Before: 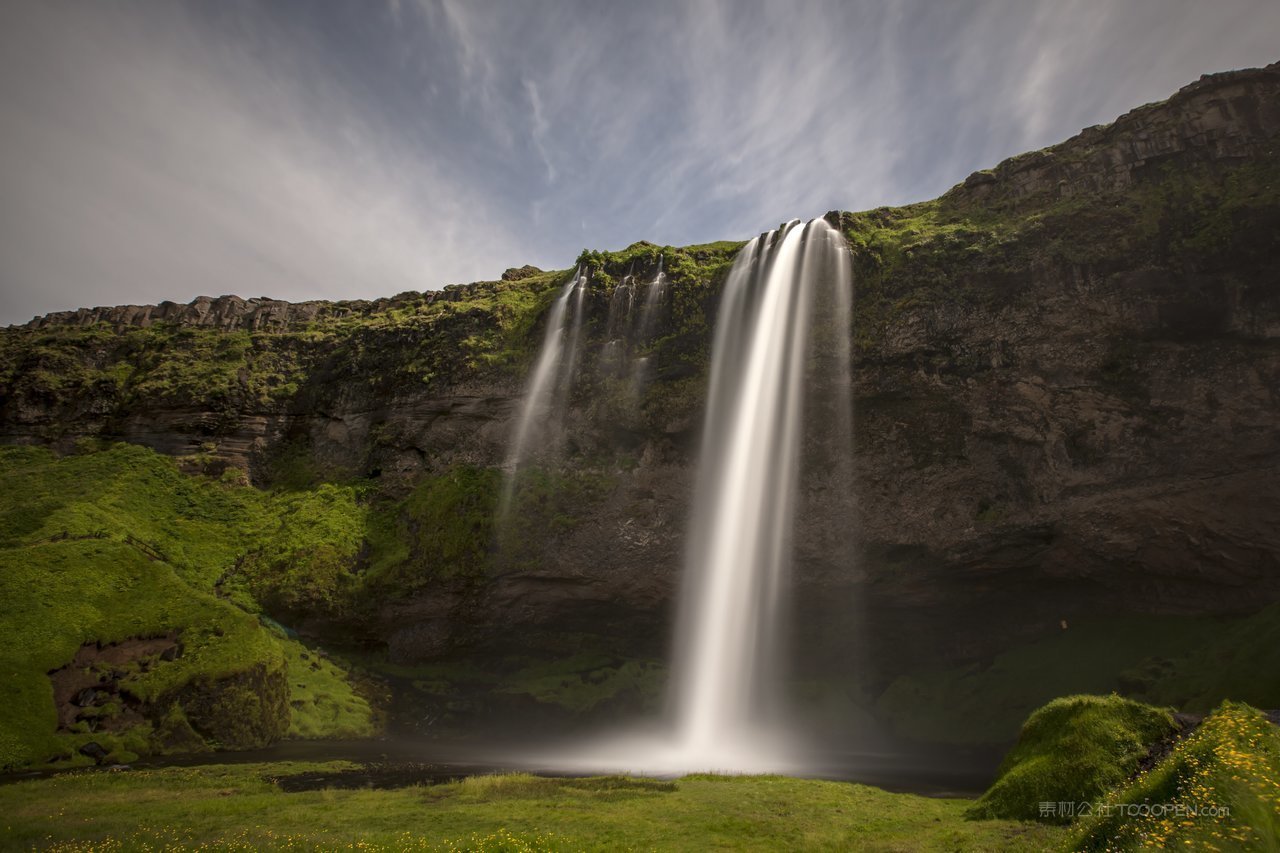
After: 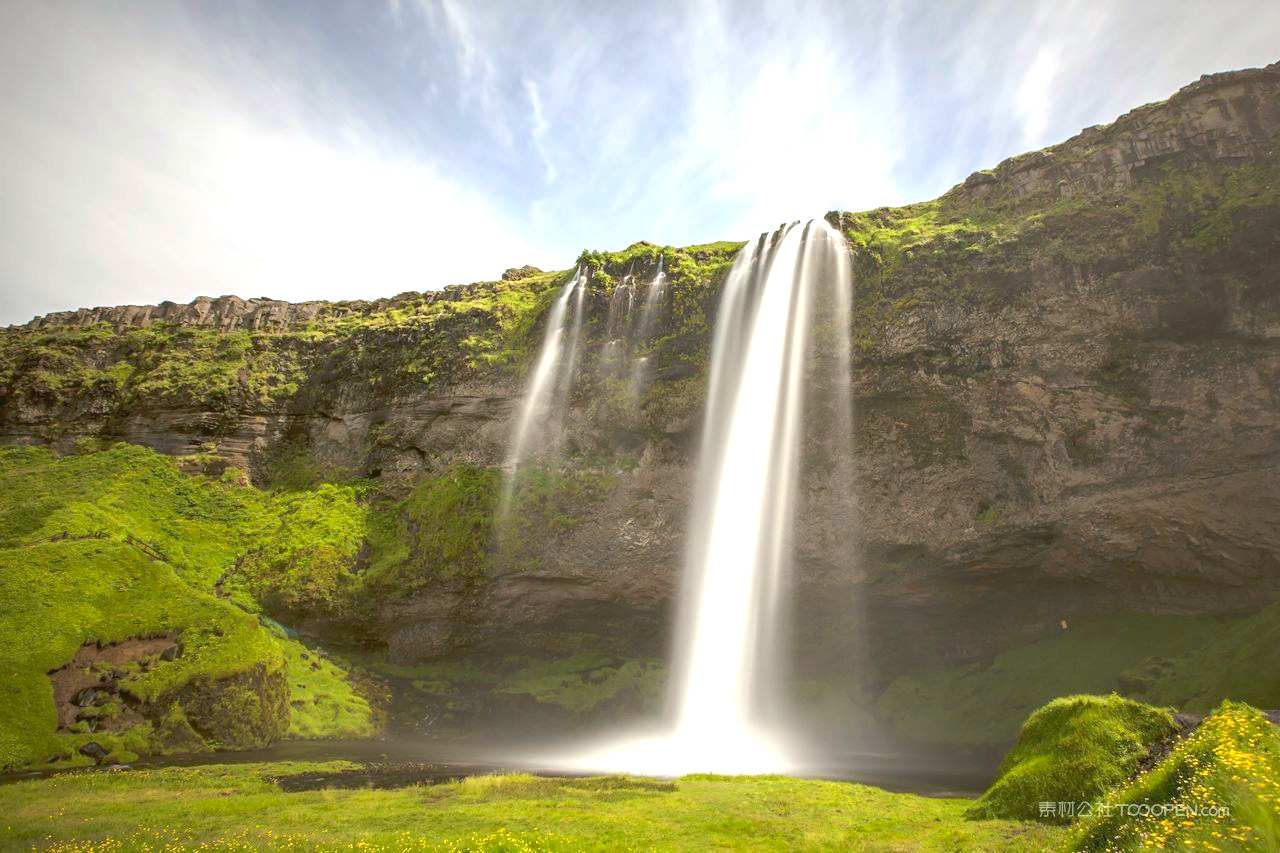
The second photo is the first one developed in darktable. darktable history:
exposure: black level correction 0, exposure 1.6 EV, compensate exposure bias true, compensate highlight preservation false
contrast brightness saturation: brightness 0.09, saturation 0.19
white balance: emerald 1
color balance: lift [1.004, 1.002, 1.002, 0.998], gamma [1, 1.007, 1.002, 0.993], gain [1, 0.977, 1.013, 1.023], contrast -3.64%
